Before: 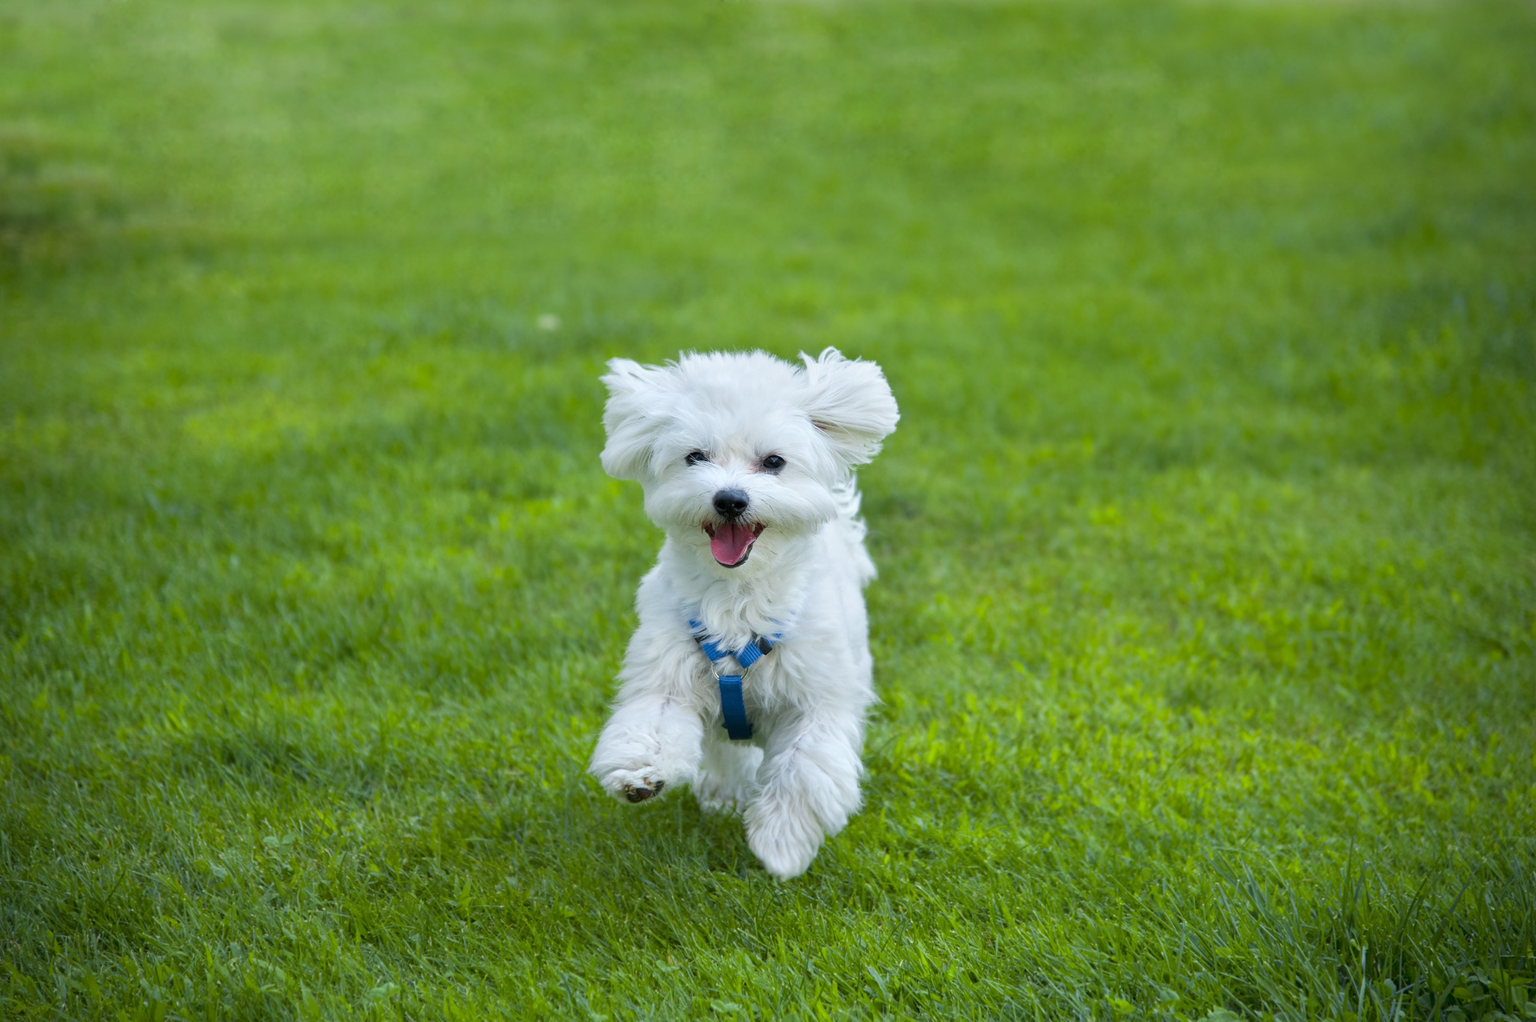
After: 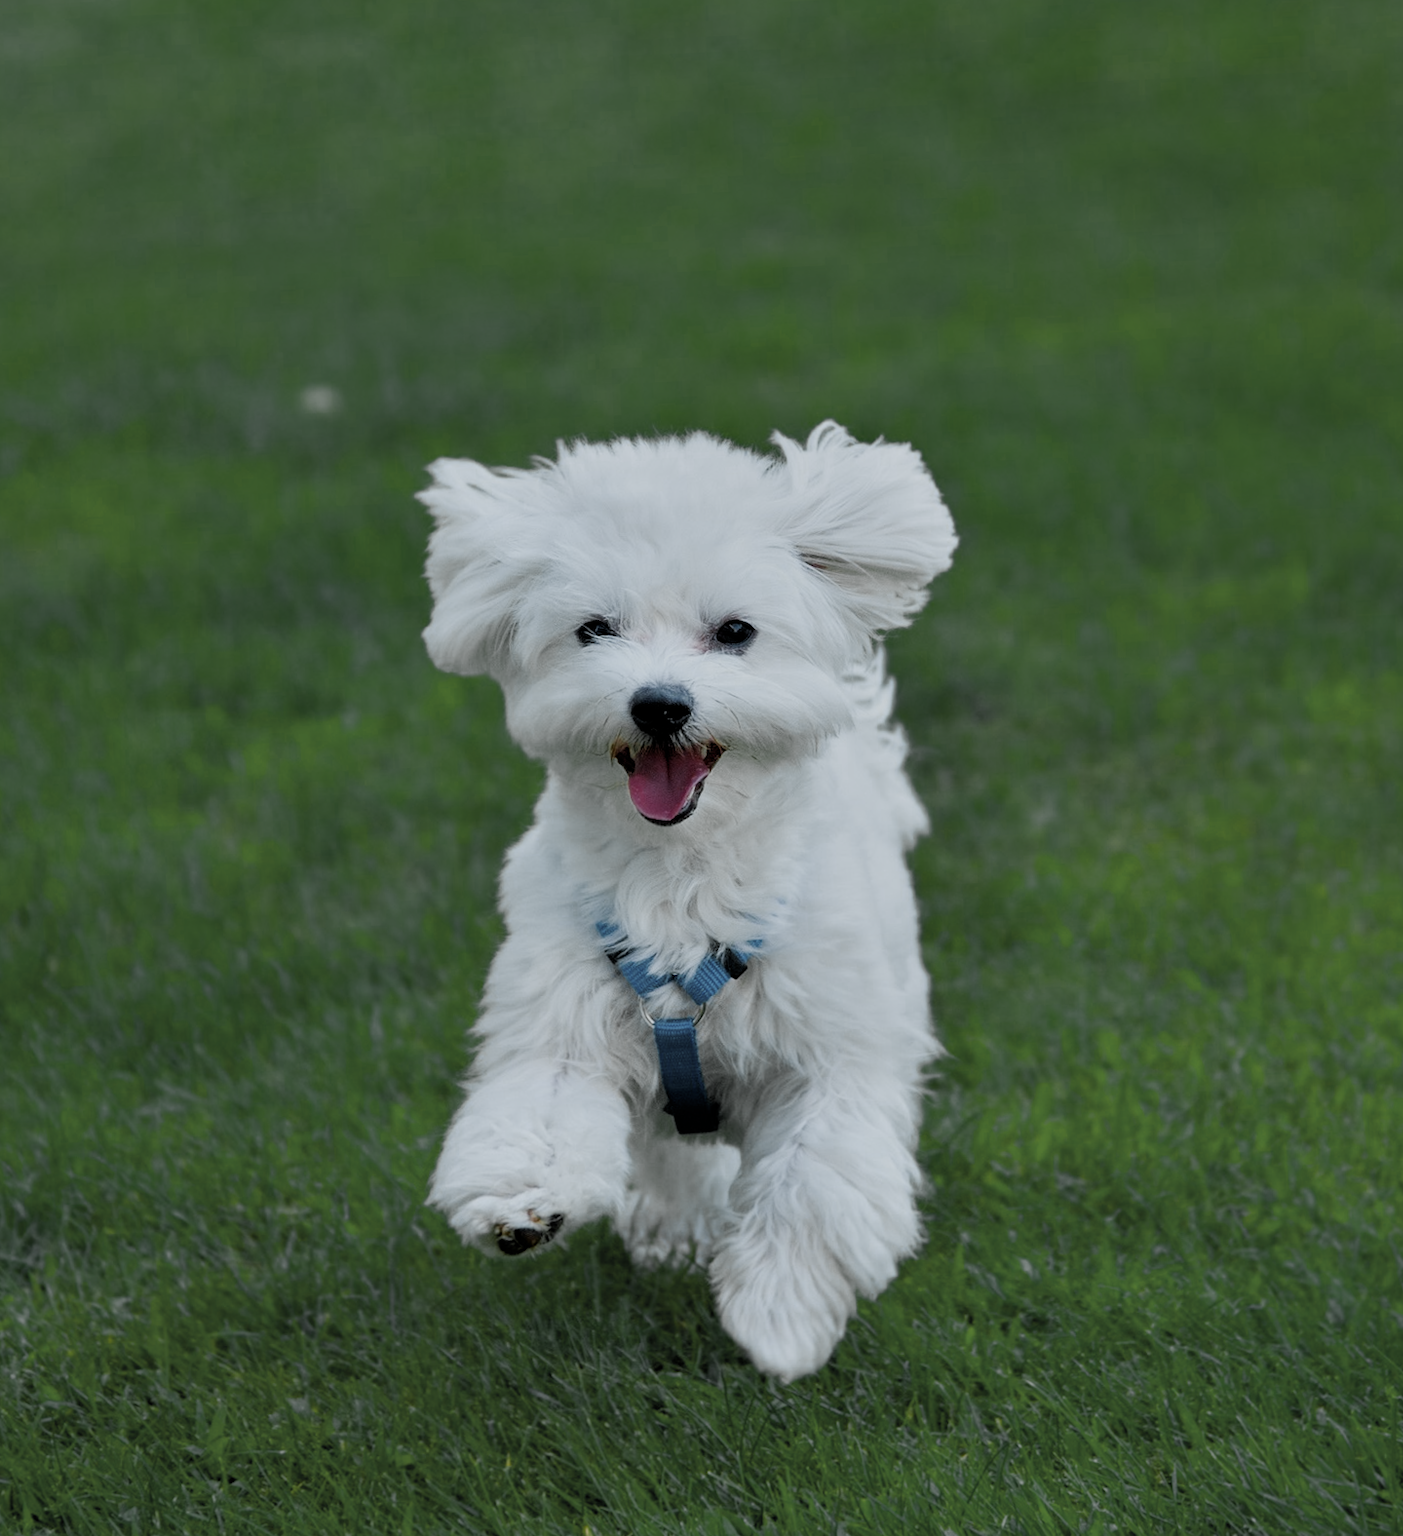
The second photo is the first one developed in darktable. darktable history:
white balance: red 0.967, blue 1.049
crop and rotate: angle 0.02°, left 24.353%, top 13.219%, right 26.156%, bottom 8.224%
rotate and perspective: rotation -2.56°, automatic cropping off
shadows and highlights: low approximation 0.01, soften with gaussian
color zones: curves: ch0 [(0.035, 0.242) (0.25, 0.5) (0.384, 0.214) (0.488, 0.255) (0.75, 0.5)]; ch1 [(0.063, 0.379) (0.25, 0.5) (0.354, 0.201) (0.489, 0.085) (0.729, 0.271)]; ch2 [(0.25, 0.5) (0.38, 0.517) (0.442, 0.51) (0.735, 0.456)]
filmic rgb: black relative exposure -5 EV, hardness 2.88, contrast 1.1, highlights saturation mix -20%
